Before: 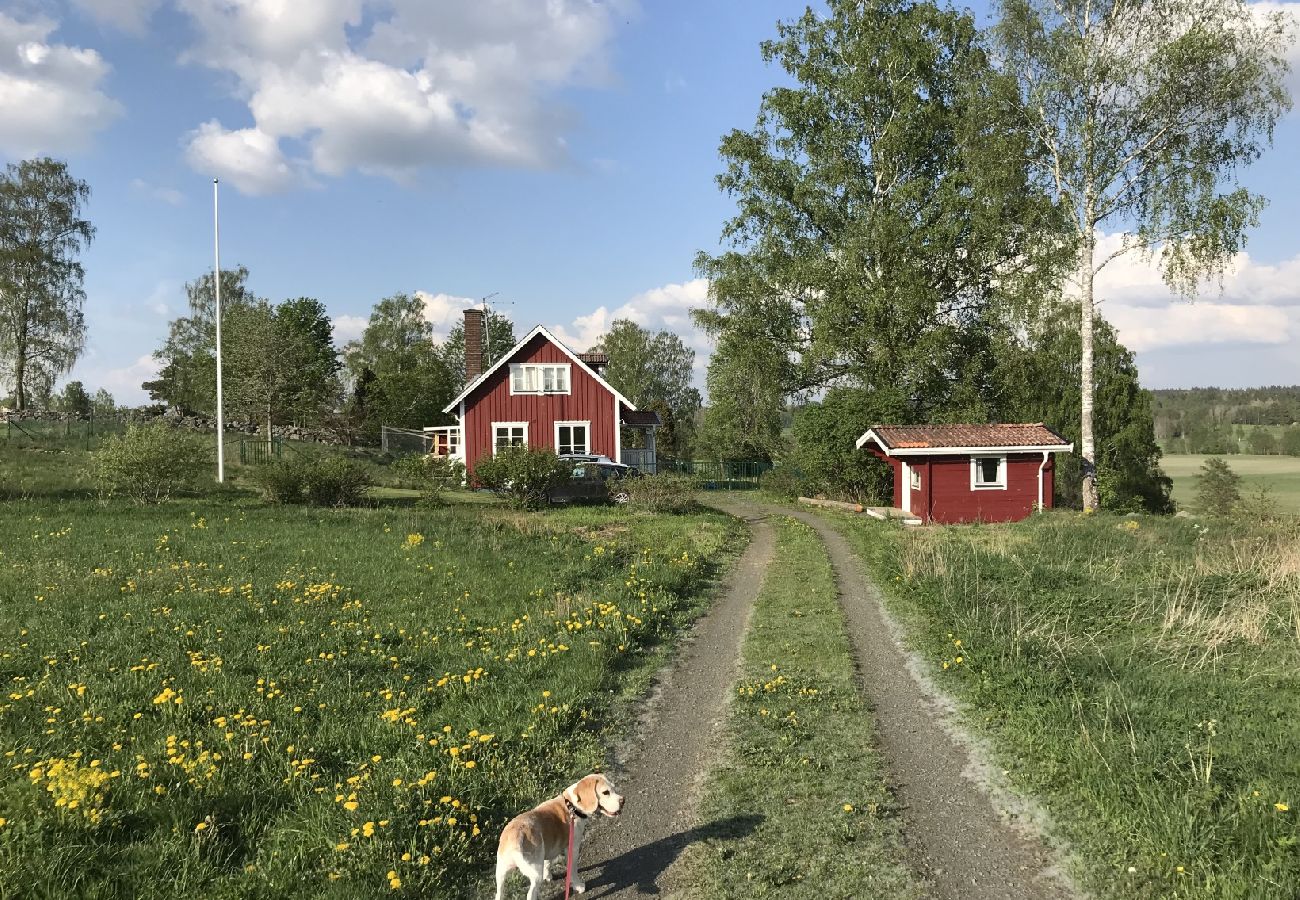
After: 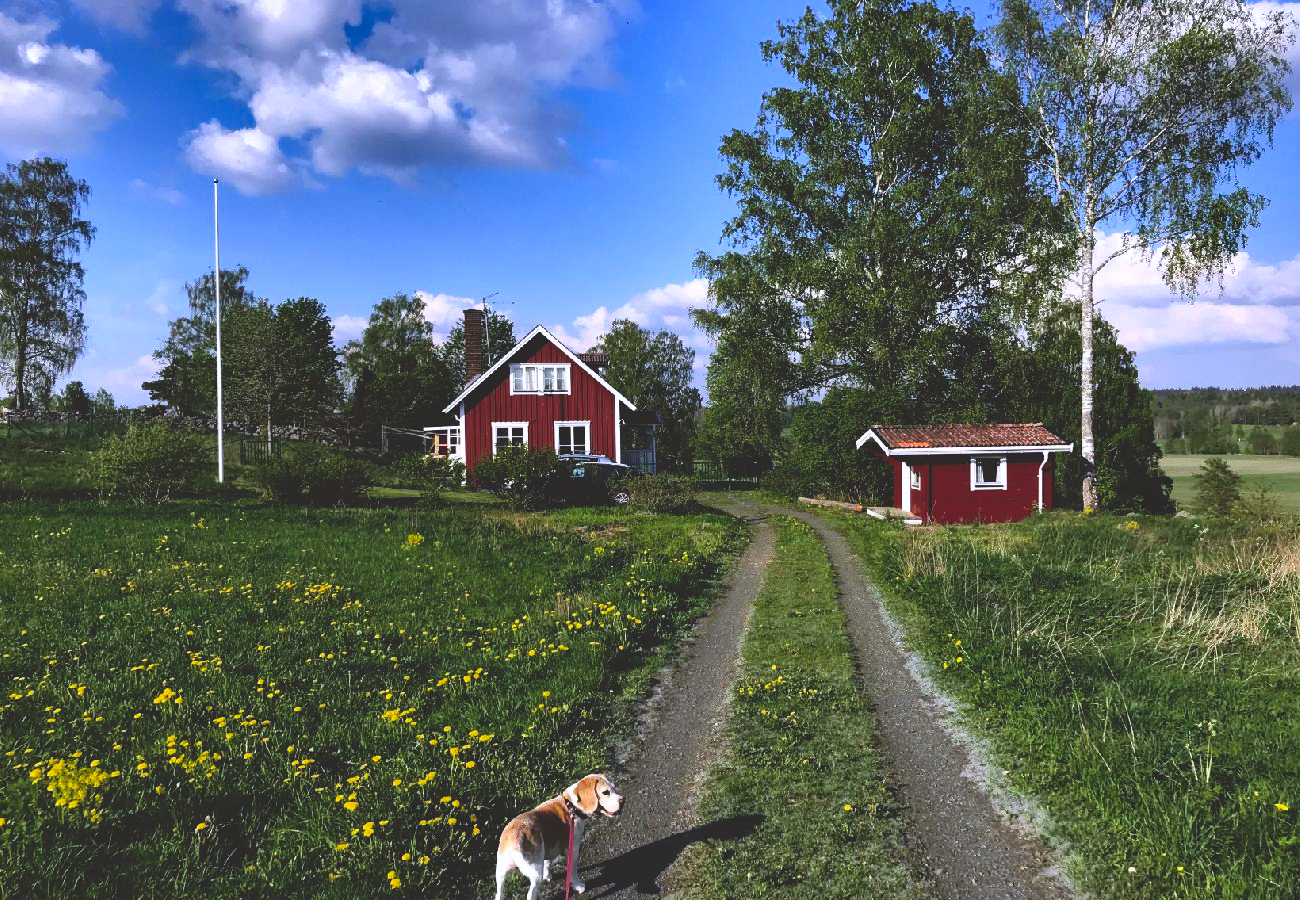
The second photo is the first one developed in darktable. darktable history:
white balance: red 0.948, green 1.02, blue 1.176
color balance rgb: perceptual saturation grading › global saturation 25%, global vibrance 20%
base curve: curves: ch0 [(0, 0.02) (0.083, 0.036) (1, 1)], preserve colors none
color correction: highlights a* 7.34, highlights b* 4.37
shadows and highlights: shadows 24.5, highlights -78.15, soften with gaussian
